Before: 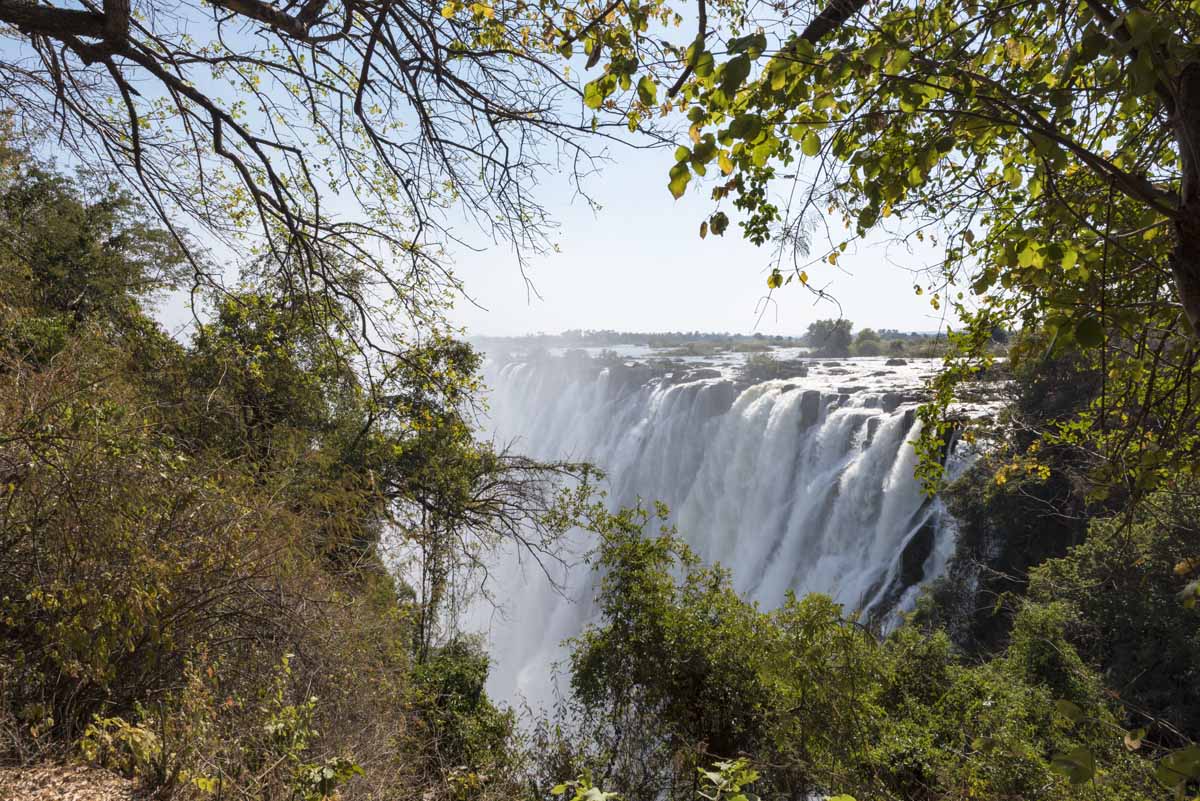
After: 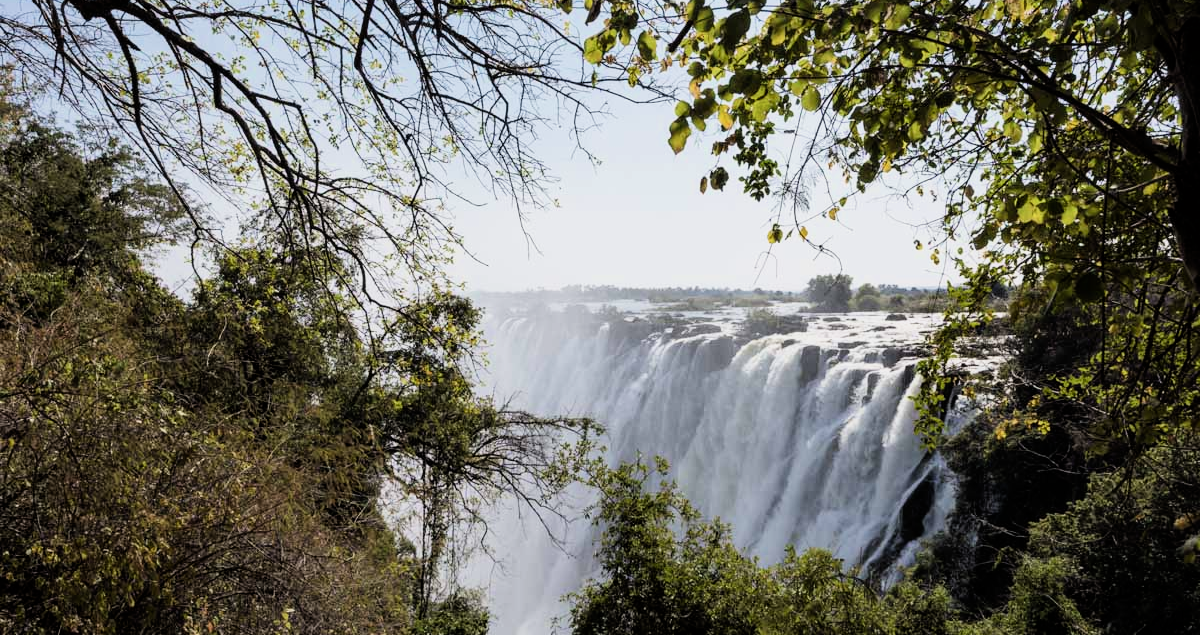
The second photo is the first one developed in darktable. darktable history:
crop and rotate: top 5.667%, bottom 14.937%
filmic rgb: black relative exposure -16 EV, white relative exposure 6.29 EV, hardness 5.1, contrast 1.35
